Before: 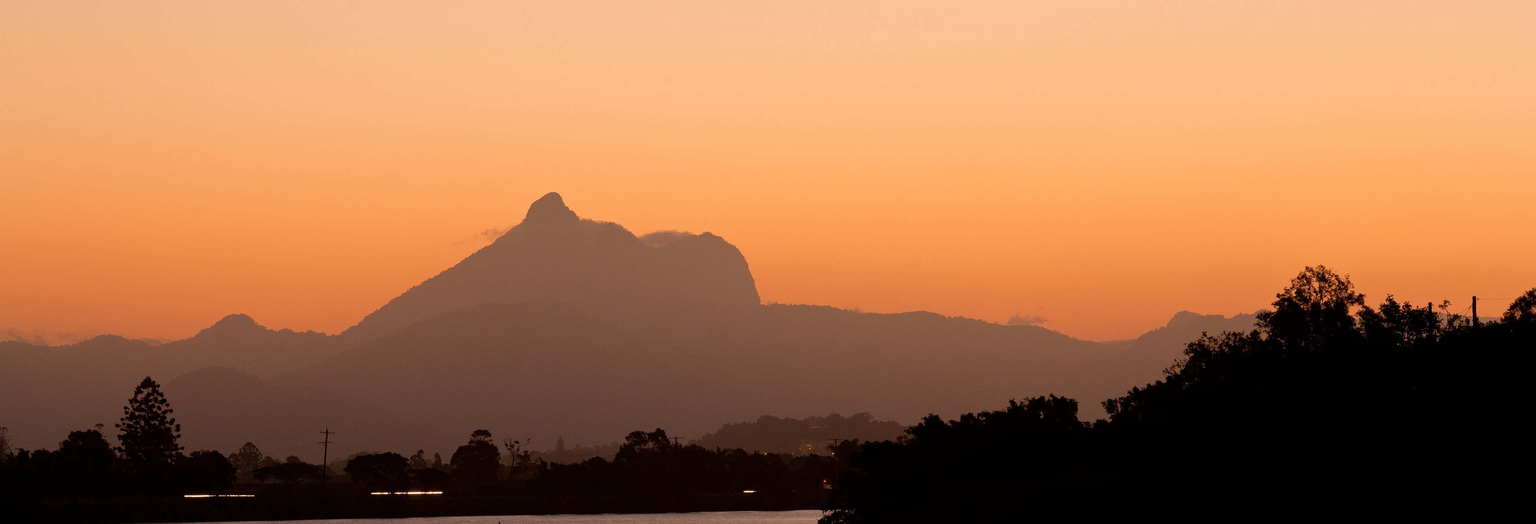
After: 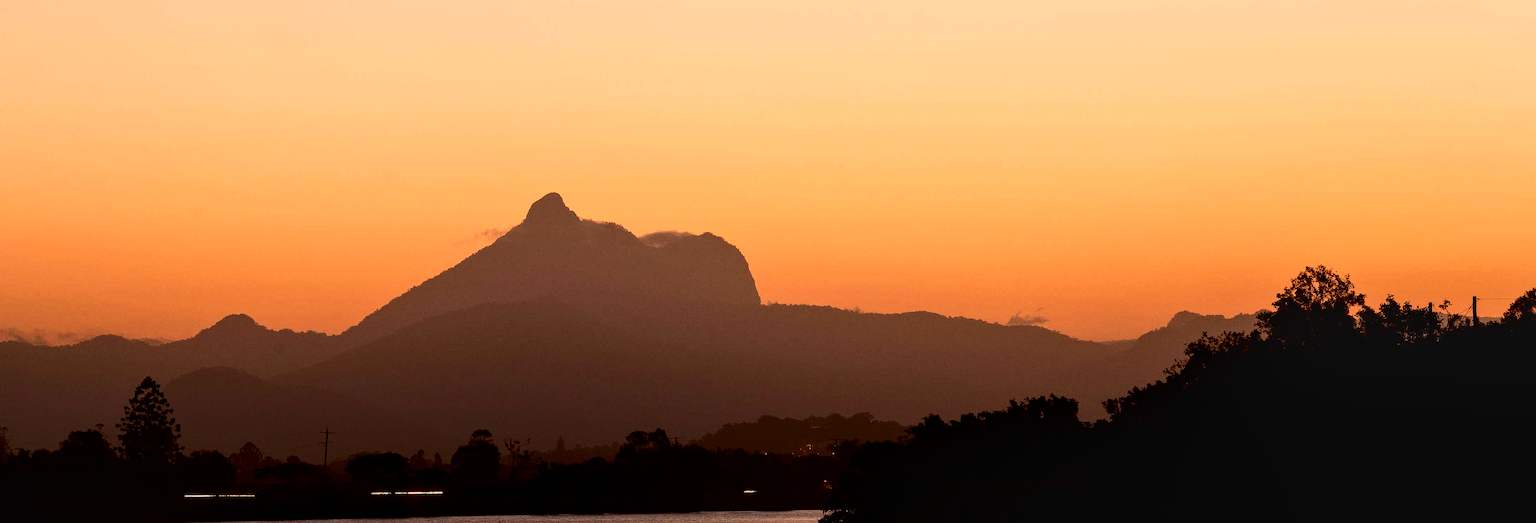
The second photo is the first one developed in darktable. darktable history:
contrast brightness saturation: contrast 0.32, brightness -0.08, saturation 0.17
local contrast: on, module defaults
